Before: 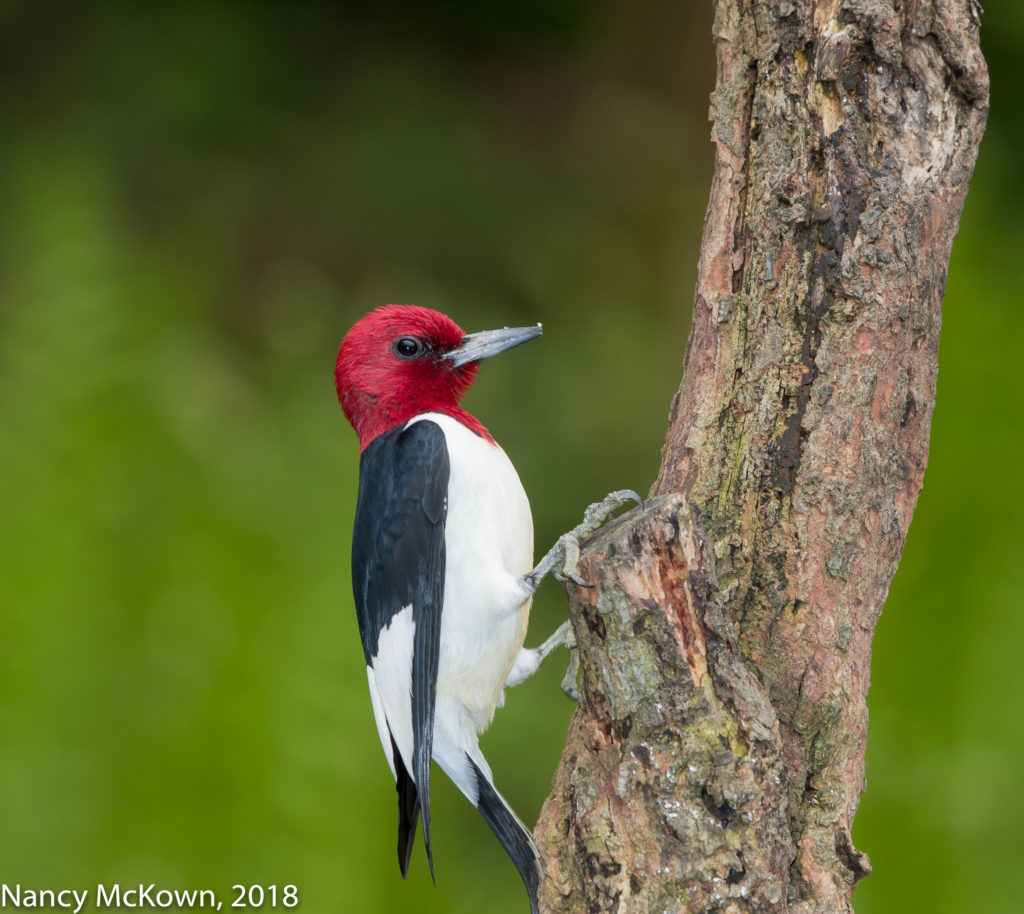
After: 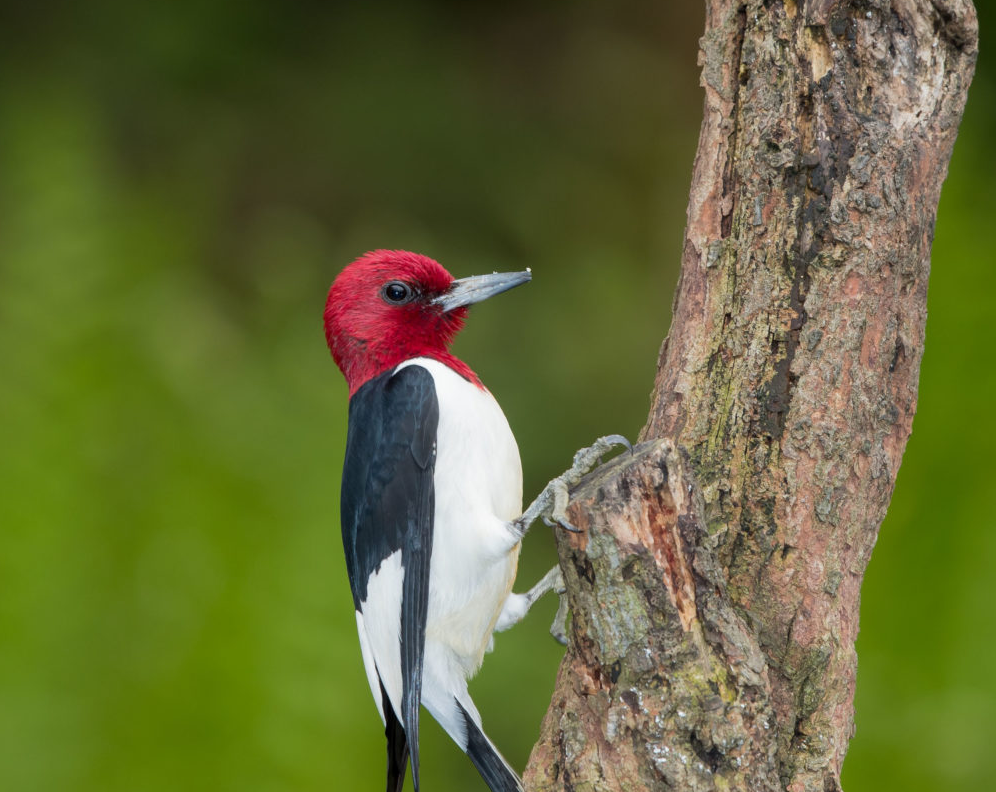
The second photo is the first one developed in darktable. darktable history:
crop: left 1.097%, top 6.091%, right 1.593%, bottom 6.945%
